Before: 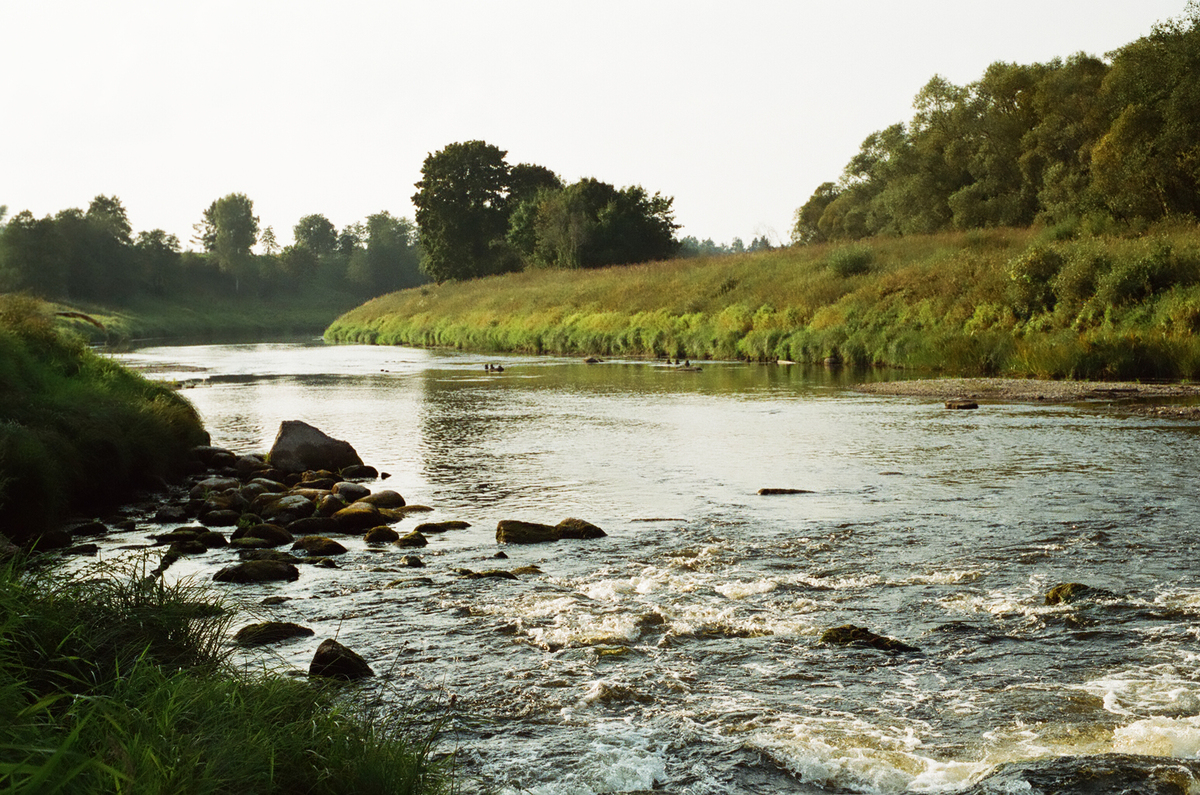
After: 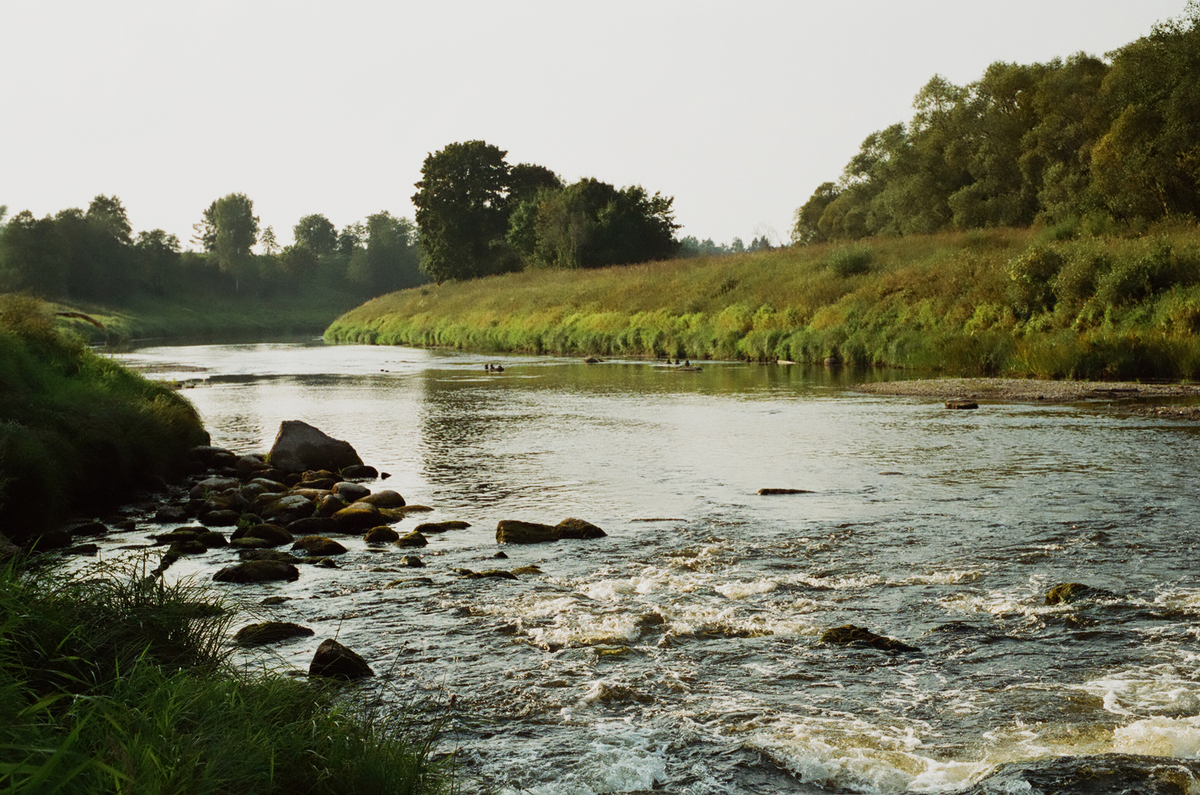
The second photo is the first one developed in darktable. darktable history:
exposure: exposure -0.267 EV, compensate exposure bias true, compensate highlight preservation false
